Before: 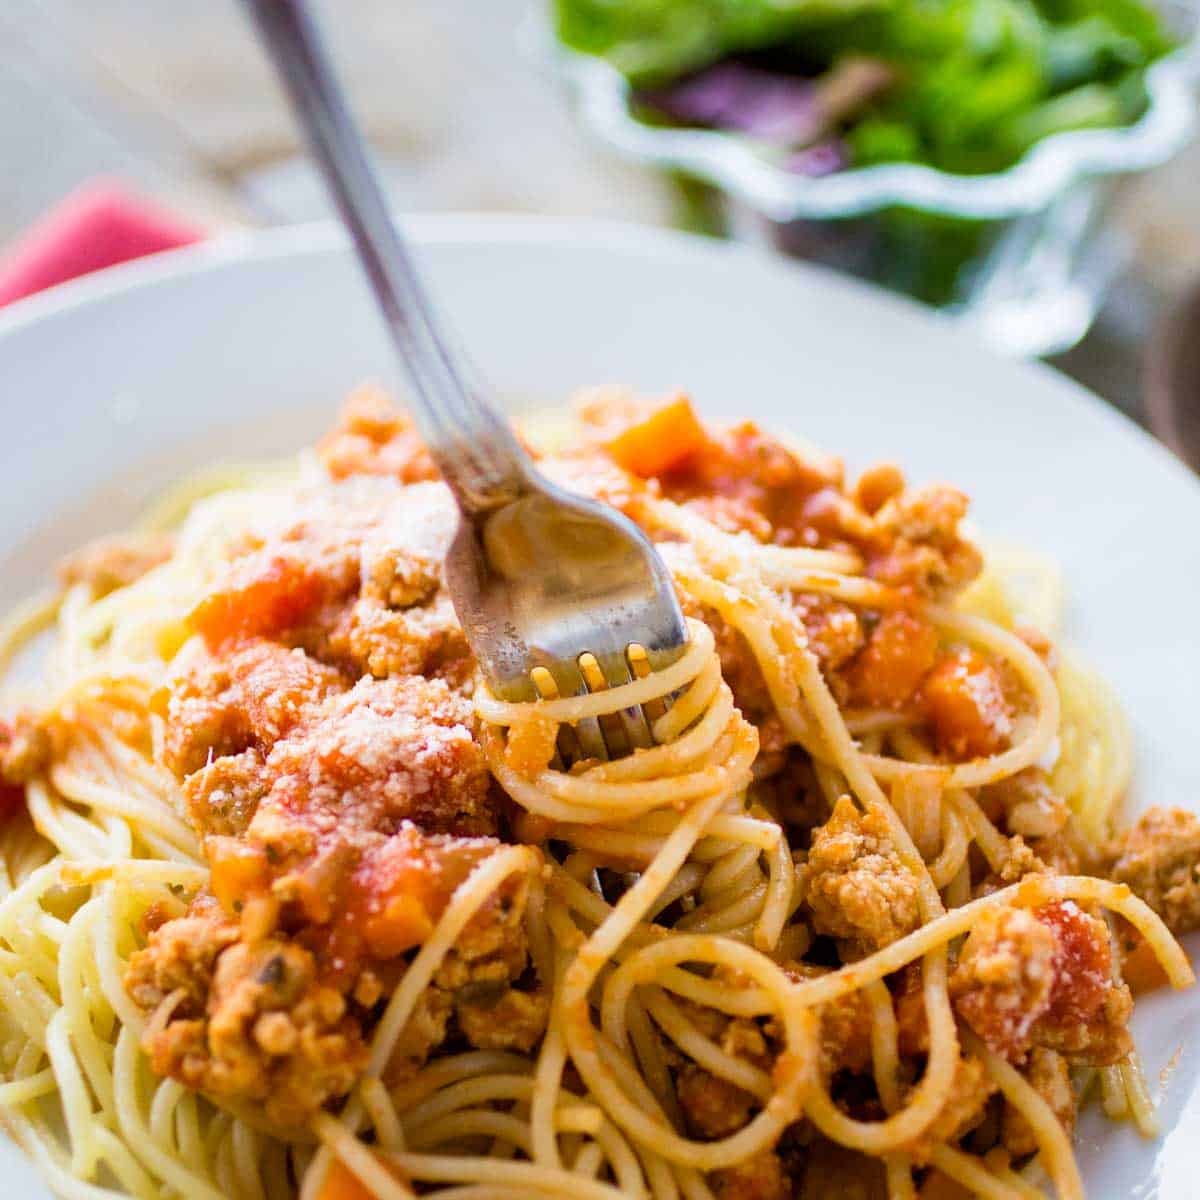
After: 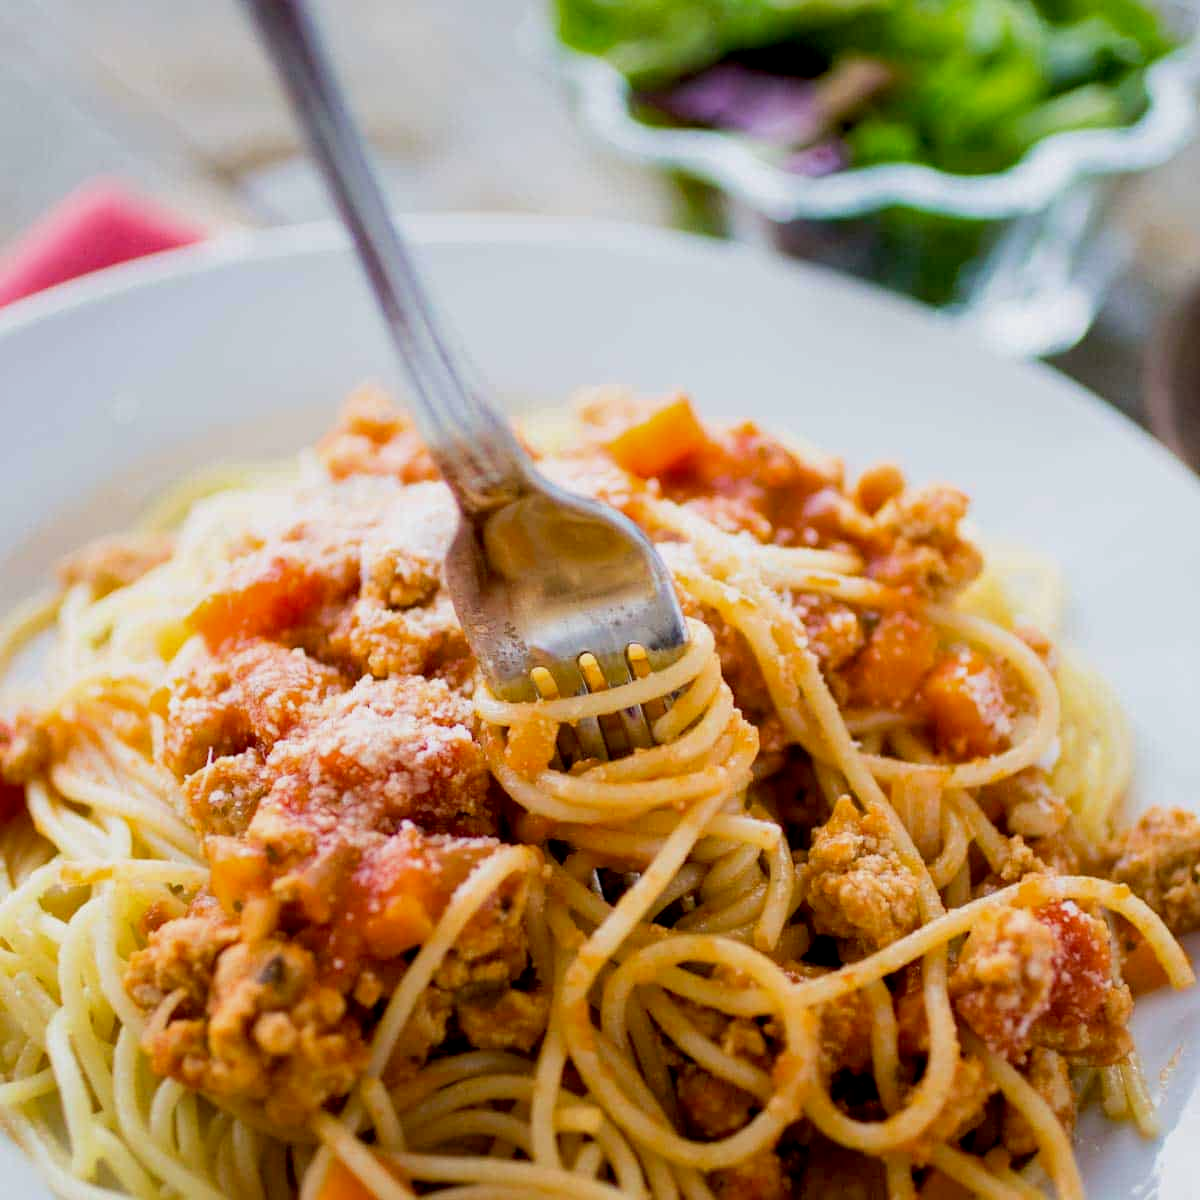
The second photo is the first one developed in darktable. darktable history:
exposure: black level correction 0.006, exposure -0.219 EV, compensate exposure bias true, compensate highlight preservation false
